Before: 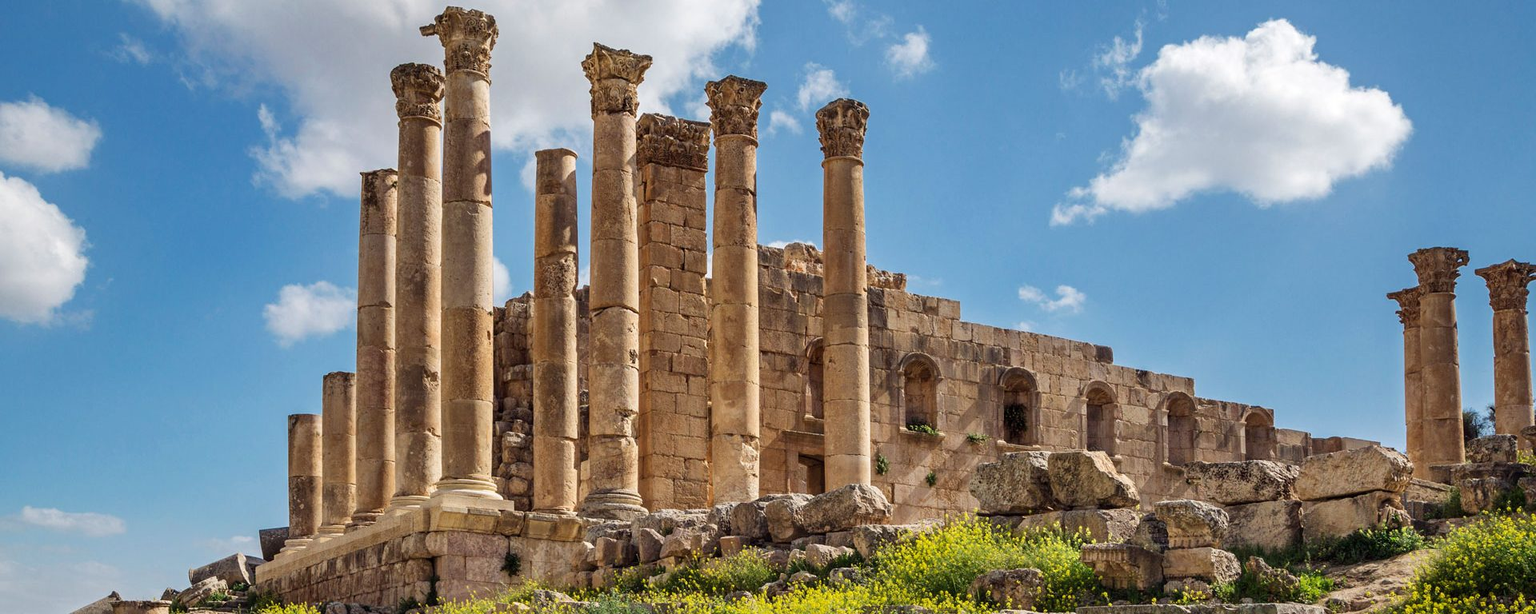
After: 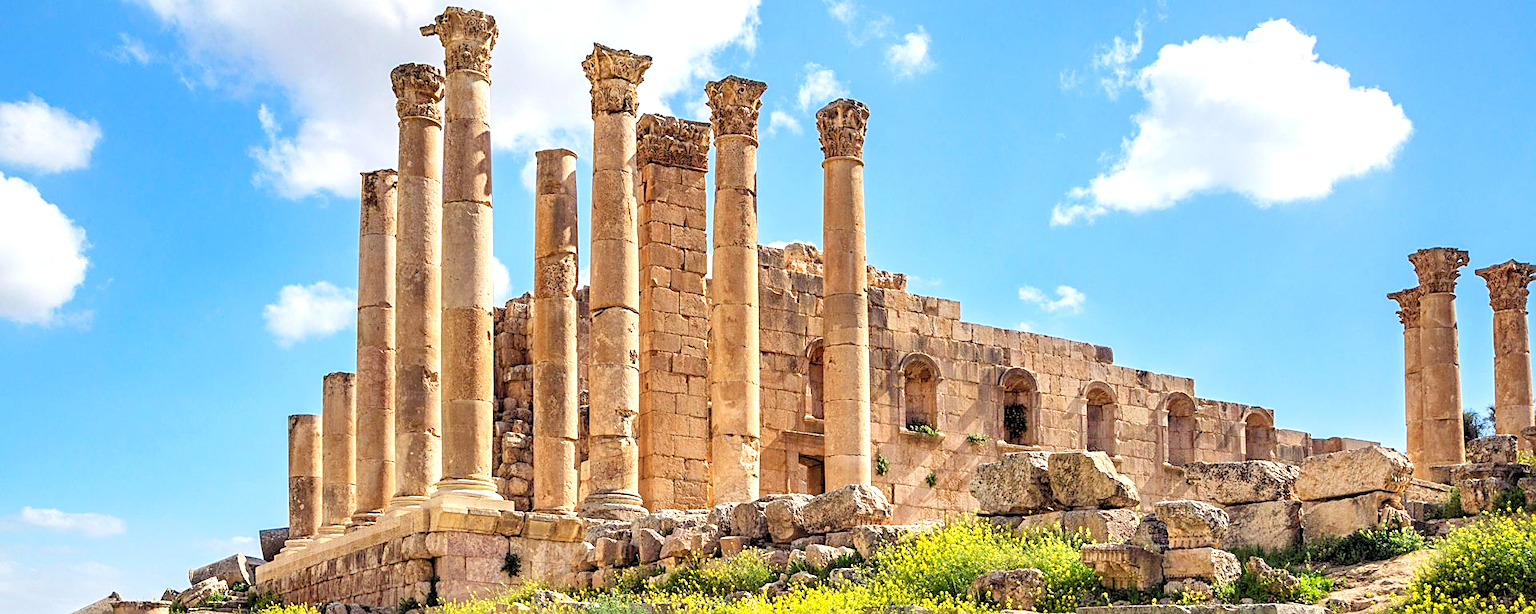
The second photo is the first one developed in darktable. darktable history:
levels: levels [0.036, 0.364, 0.827]
sharpen: amount 0.5
